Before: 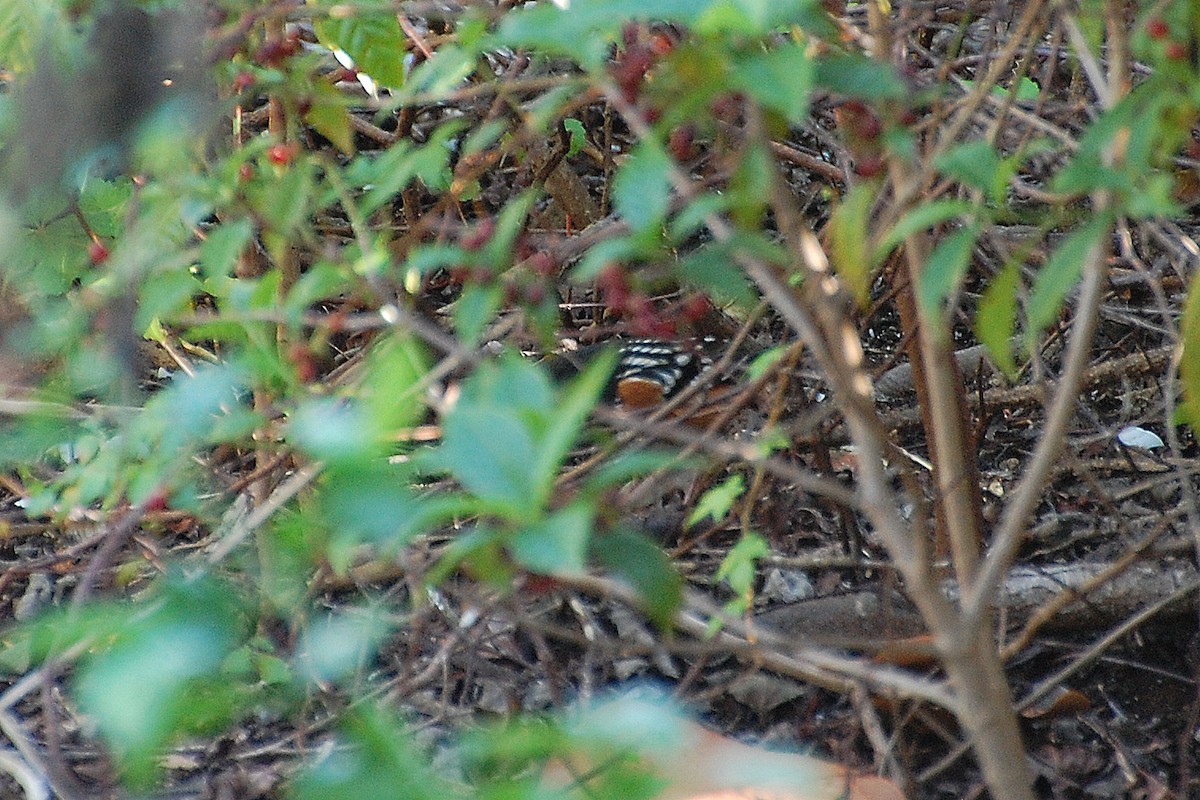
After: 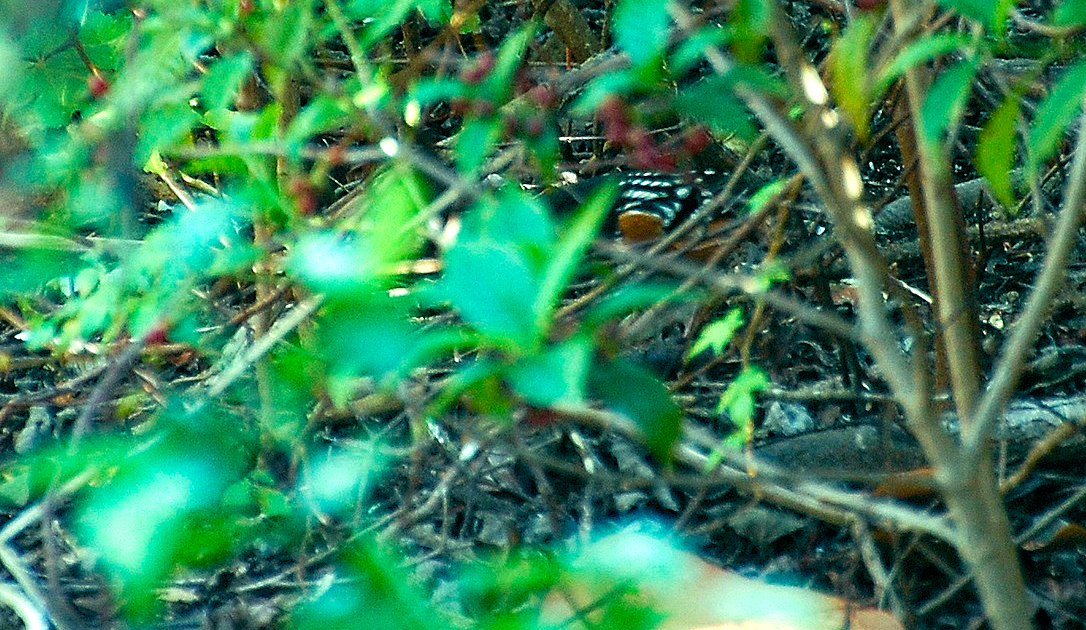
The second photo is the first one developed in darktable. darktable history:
velvia: strength 15%
crop: top 20.916%, right 9.437%, bottom 0.316%
color balance rgb: shadows lift › luminance -7.7%, shadows lift › chroma 2.13%, shadows lift › hue 165.27°, power › luminance -7.77%, power › chroma 1.1%, power › hue 215.88°, highlights gain › luminance 15.15%, highlights gain › chroma 7%, highlights gain › hue 125.57°, global offset › luminance -0.33%, global offset › chroma 0.11%, global offset › hue 165.27°, perceptual saturation grading › global saturation 24.42%, perceptual saturation grading › highlights -24.42%, perceptual saturation grading › mid-tones 24.42%, perceptual saturation grading › shadows 40%, perceptual brilliance grading › global brilliance -5%, perceptual brilliance grading › highlights 24.42%, perceptual brilliance grading › mid-tones 7%, perceptual brilliance grading › shadows -5%
